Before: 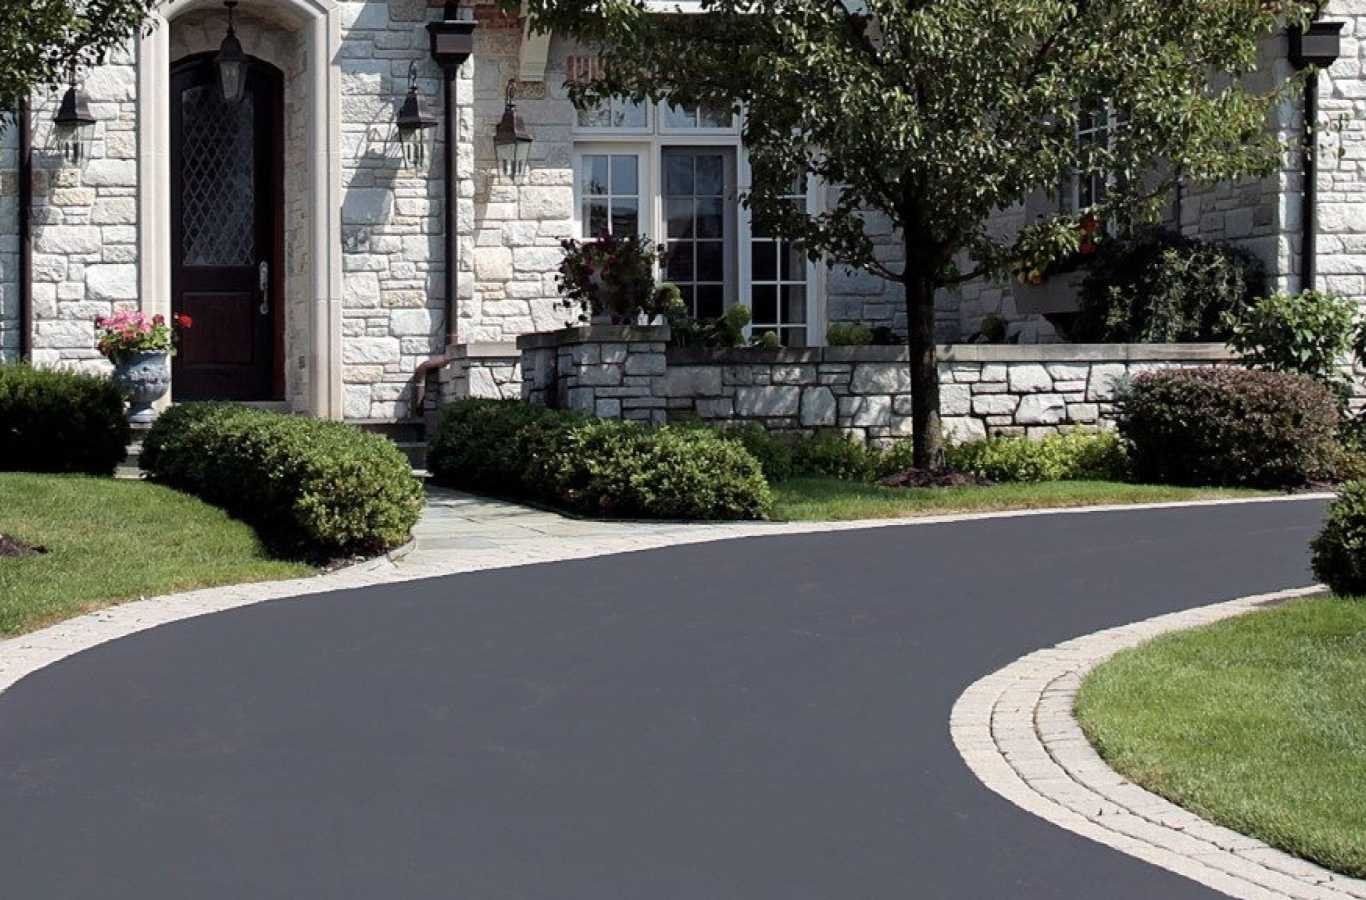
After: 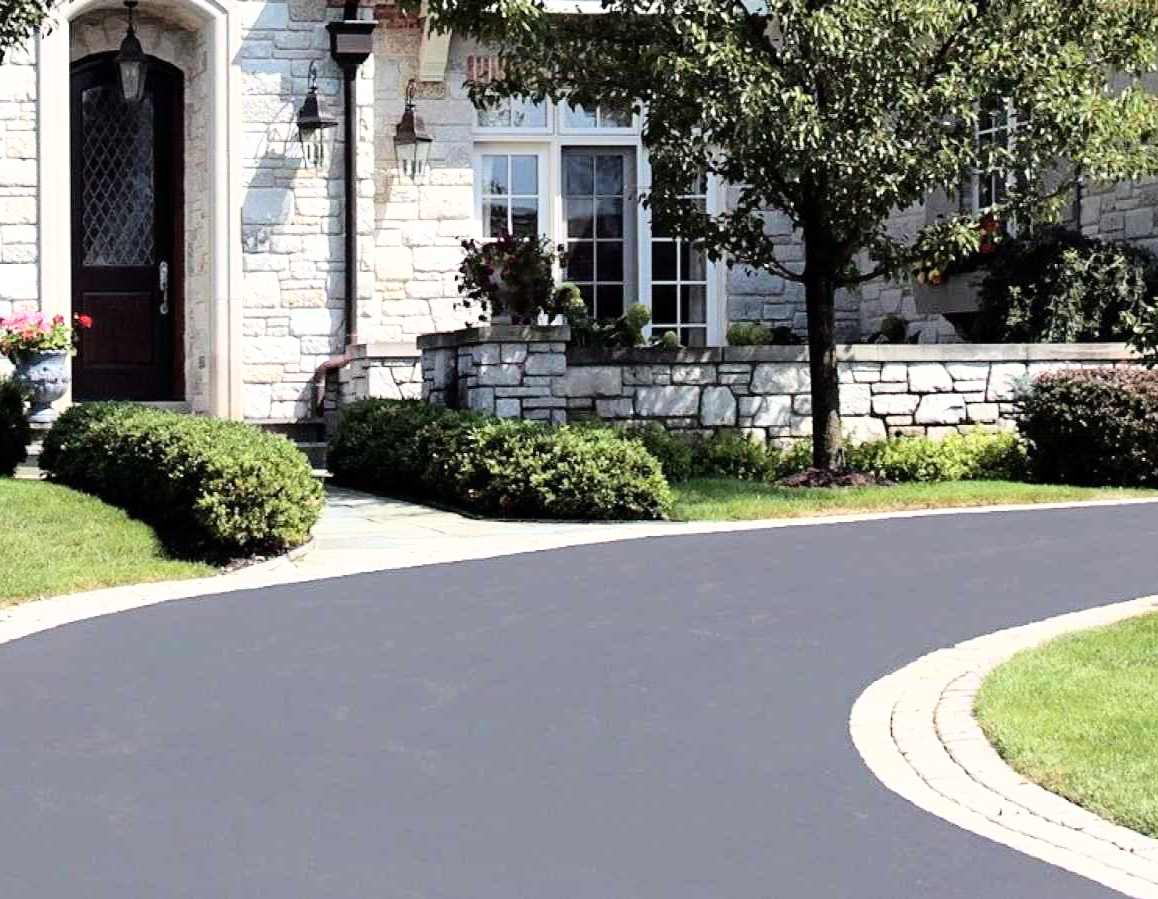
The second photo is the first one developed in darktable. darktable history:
base curve: curves: ch0 [(0, 0) (0.008, 0.007) (0.022, 0.029) (0.048, 0.089) (0.092, 0.197) (0.191, 0.399) (0.275, 0.534) (0.357, 0.65) (0.477, 0.78) (0.542, 0.833) (0.799, 0.973) (1, 1)]
exposure: exposure 0.288 EV, compensate exposure bias true, compensate highlight preservation false
crop: left 7.388%, right 7.792%
